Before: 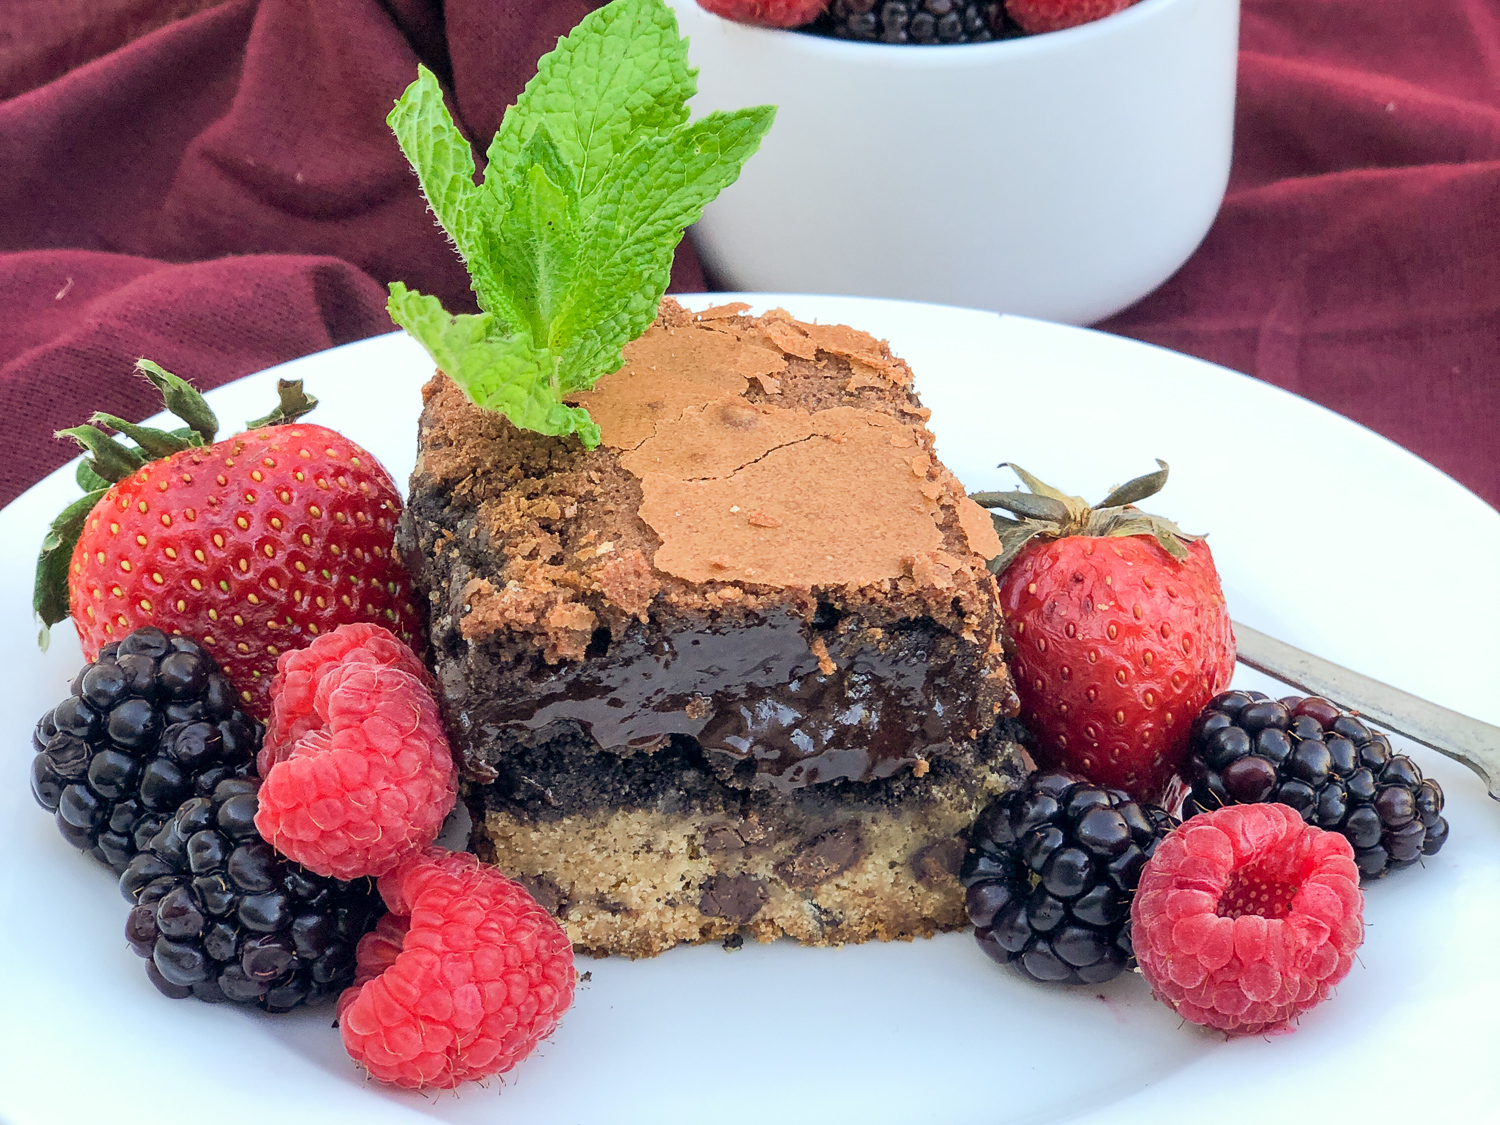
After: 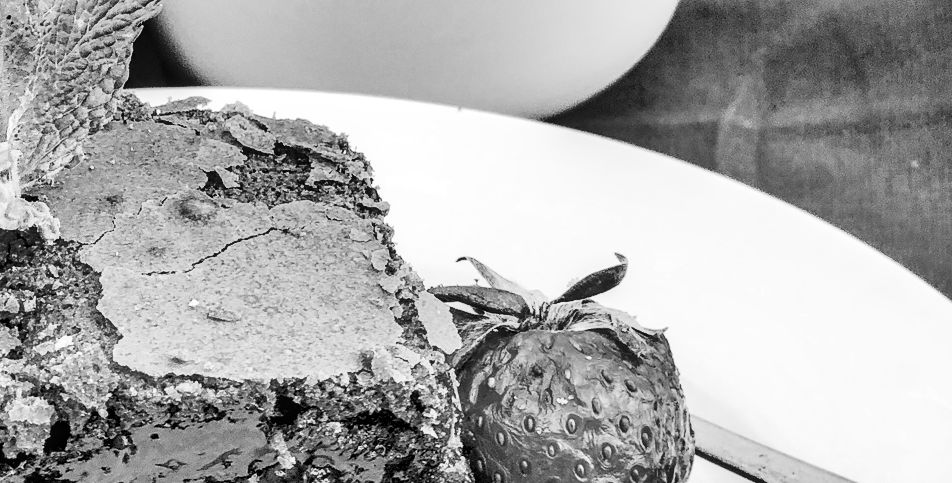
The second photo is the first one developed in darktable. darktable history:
crop: left 36.1%, top 18.322%, right 0.39%, bottom 38.678%
local contrast: on, module defaults
color zones: curves: ch0 [(0.002, 0.593) (0.143, 0.417) (0.285, 0.541) (0.455, 0.289) (0.608, 0.327) (0.727, 0.283) (0.869, 0.571) (1, 0.603)]; ch1 [(0, 0) (0.143, 0) (0.286, 0) (0.429, 0) (0.571, 0) (0.714, 0) (0.857, 0)]
exposure: black level correction 0.01, exposure 0.01 EV, compensate highlight preservation false
tone curve: curves: ch0 [(0, 0) (0.003, 0.003) (0.011, 0.013) (0.025, 0.029) (0.044, 0.052) (0.069, 0.082) (0.1, 0.118) (0.136, 0.161) (0.177, 0.21) (0.224, 0.27) (0.277, 0.38) (0.335, 0.49) (0.399, 0.594) (0.468, 0.692) (0.543, 0.794) (0.623, 0.857) (0.709, 0.919) (0.801, 0.955) (0.898, 0.978) (1, 1)], preserve colors none
shadows and highlights: shadows 20.86, highlights -82, soften with gaussian
color correction: highlights b* -0.024, saturation 0.823
